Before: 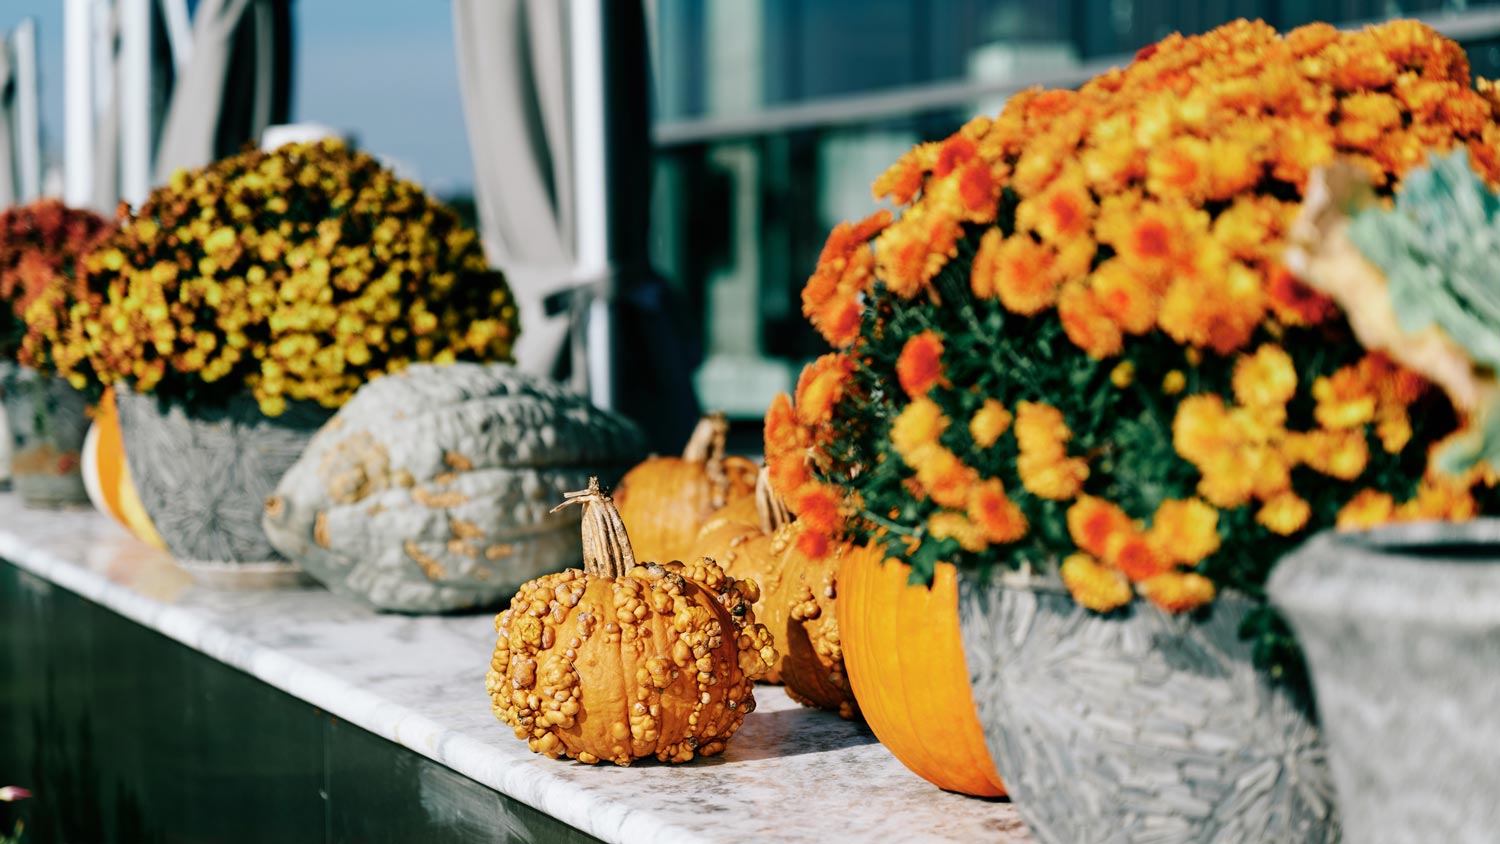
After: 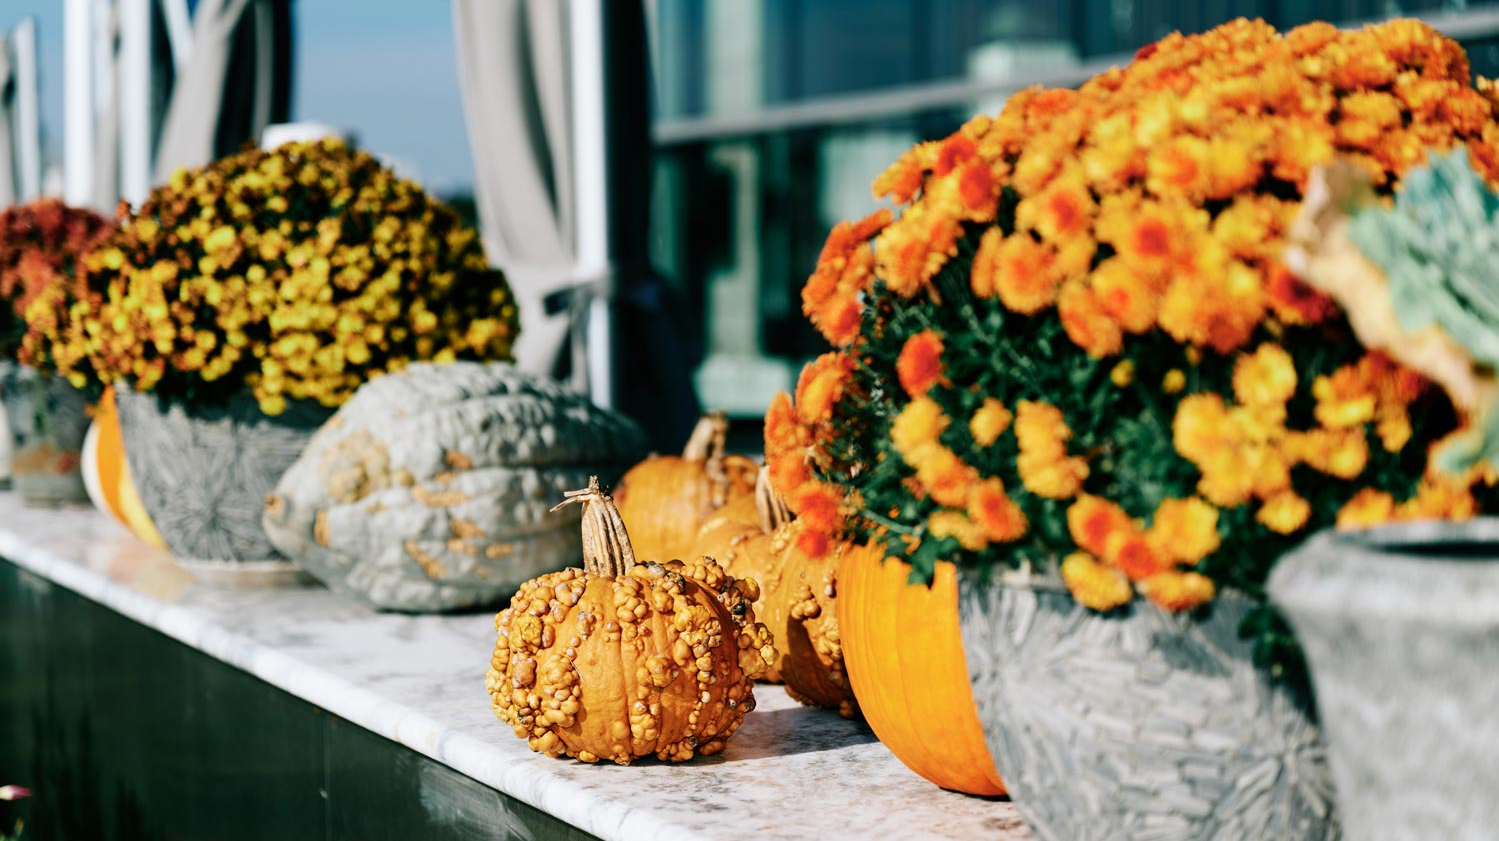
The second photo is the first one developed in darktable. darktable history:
crop: top 0.155%, bottom 0.115%
contrast brightness saturation: contrast 0.099, brightness 0.024, saturation 0.017
